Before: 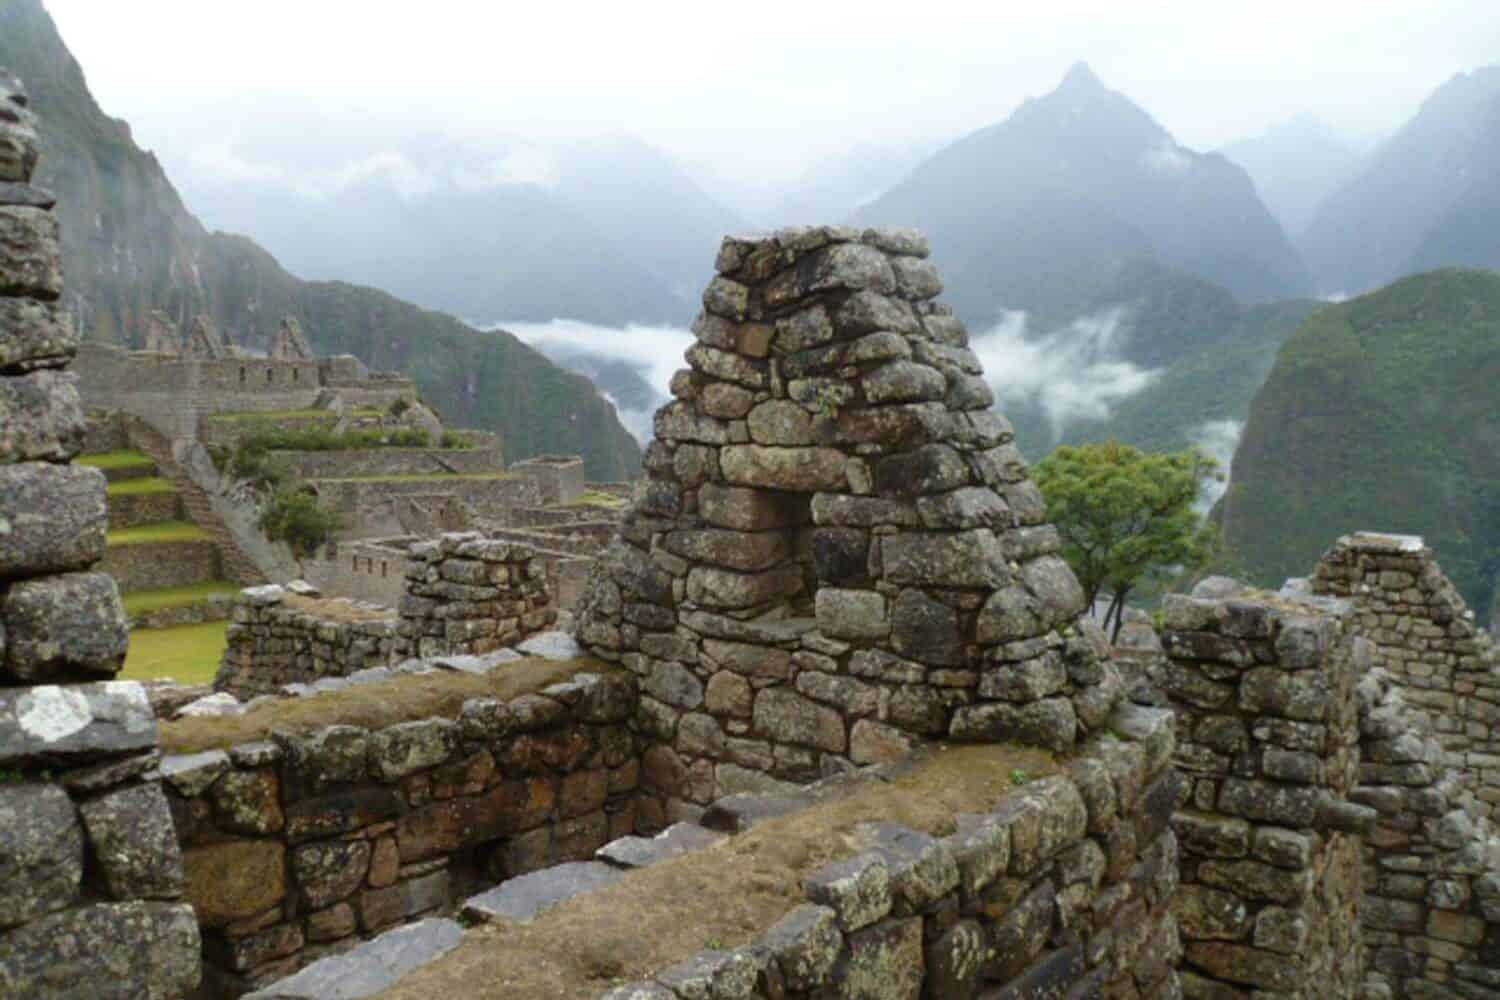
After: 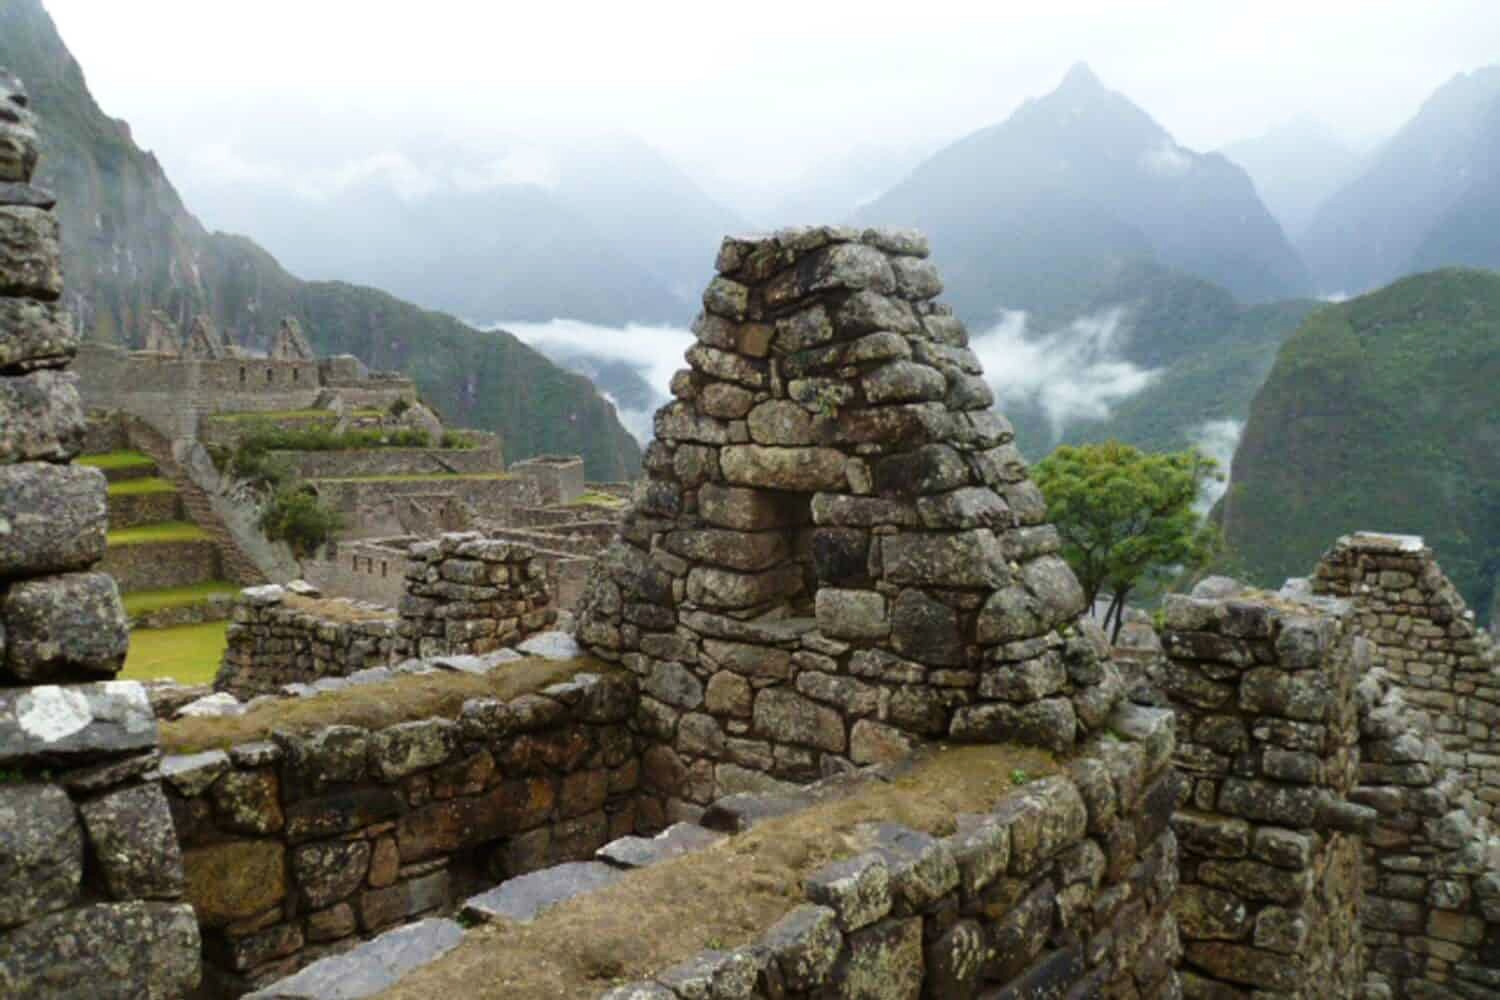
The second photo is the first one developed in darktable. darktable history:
tone curve "[contrast+]": curves: ch0 [(0, 0) (0.08, 0.06) (0.17, 0.14) (0.5, 0.5) (0.83, 0.86) (0.92, 0.94) (1, 1)], preserve colors none | blend: blend mode normal, opacity 100%; mask: uniform (no mask)
